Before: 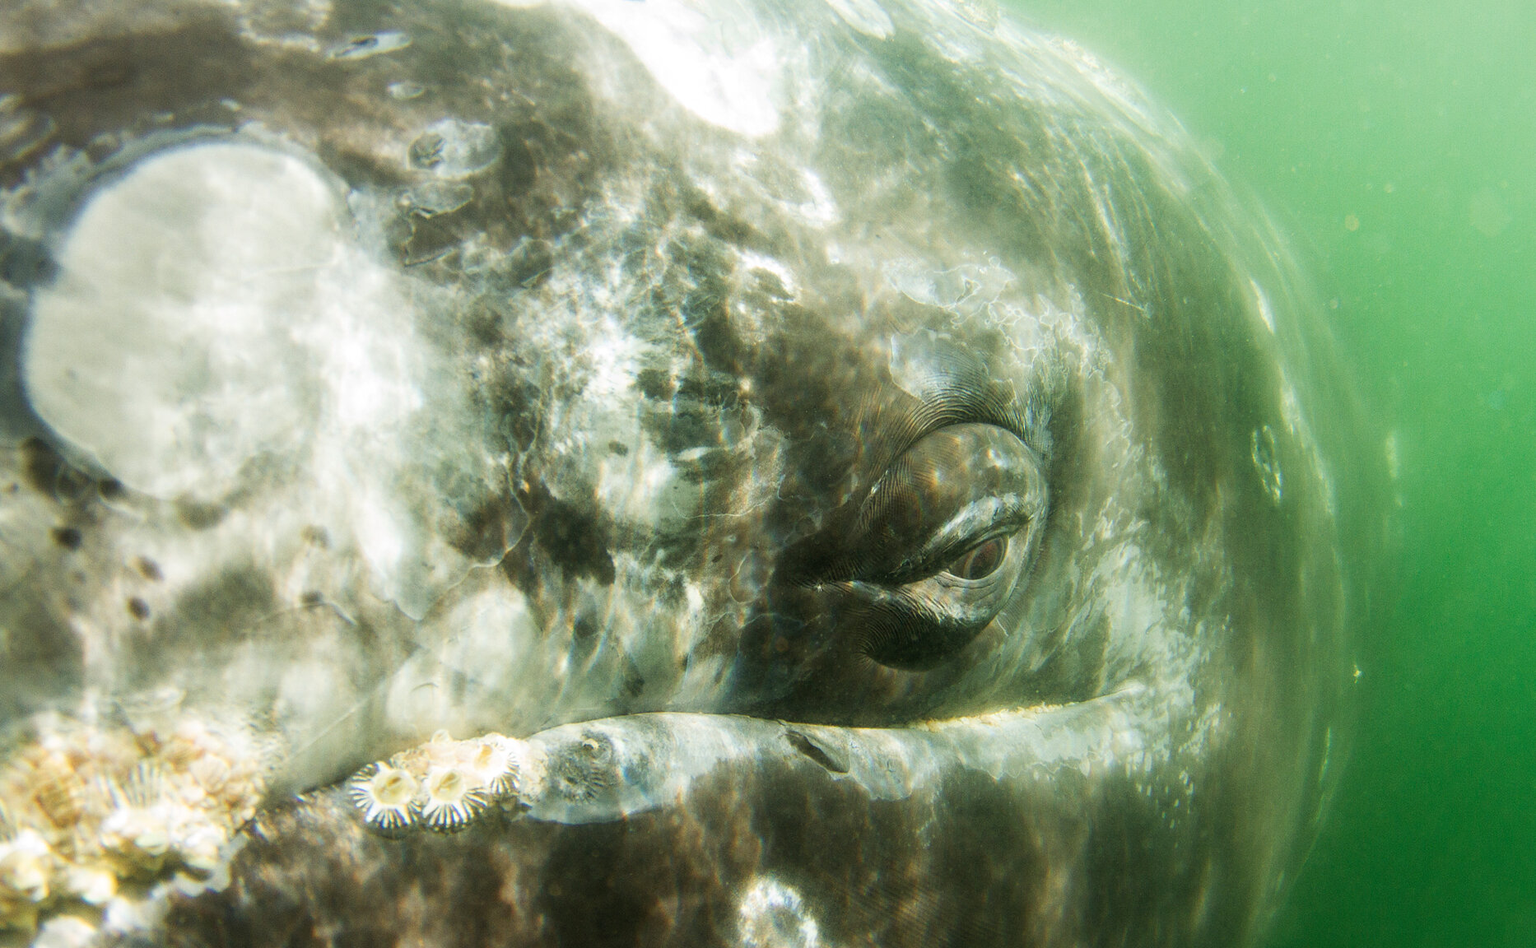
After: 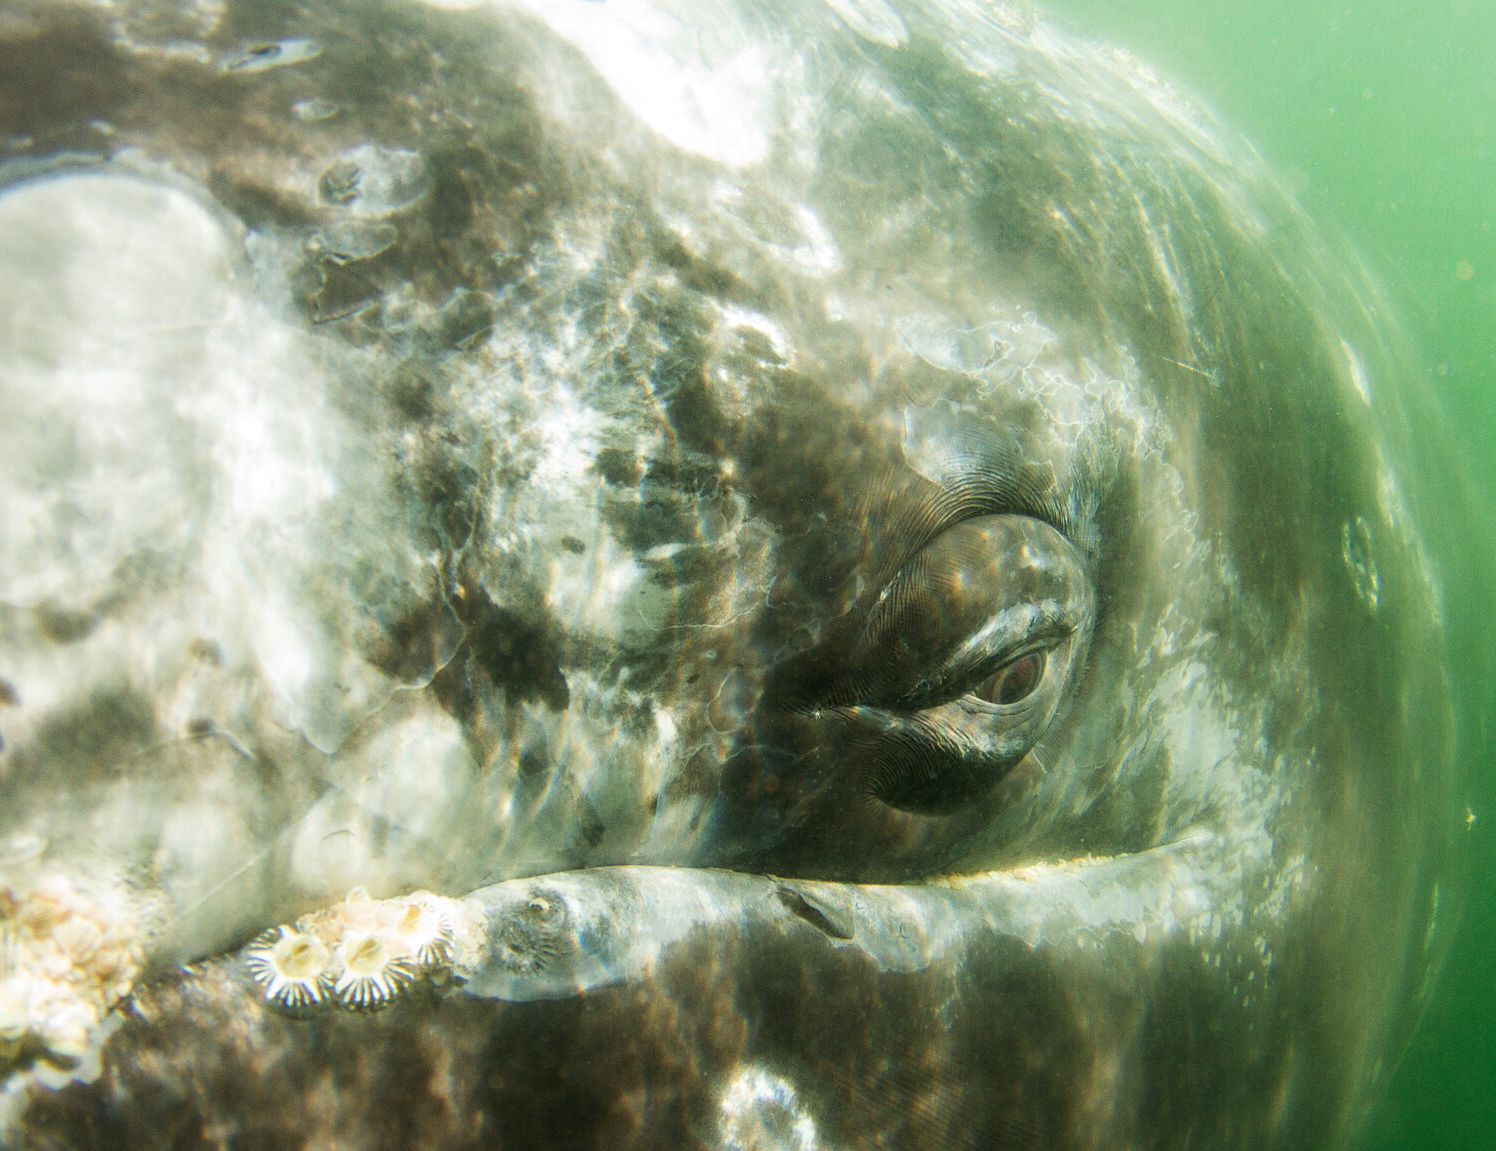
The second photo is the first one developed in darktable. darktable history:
crop and rotate: left 9.597%, right 10.195%
tone equalizer: on, module defaults
